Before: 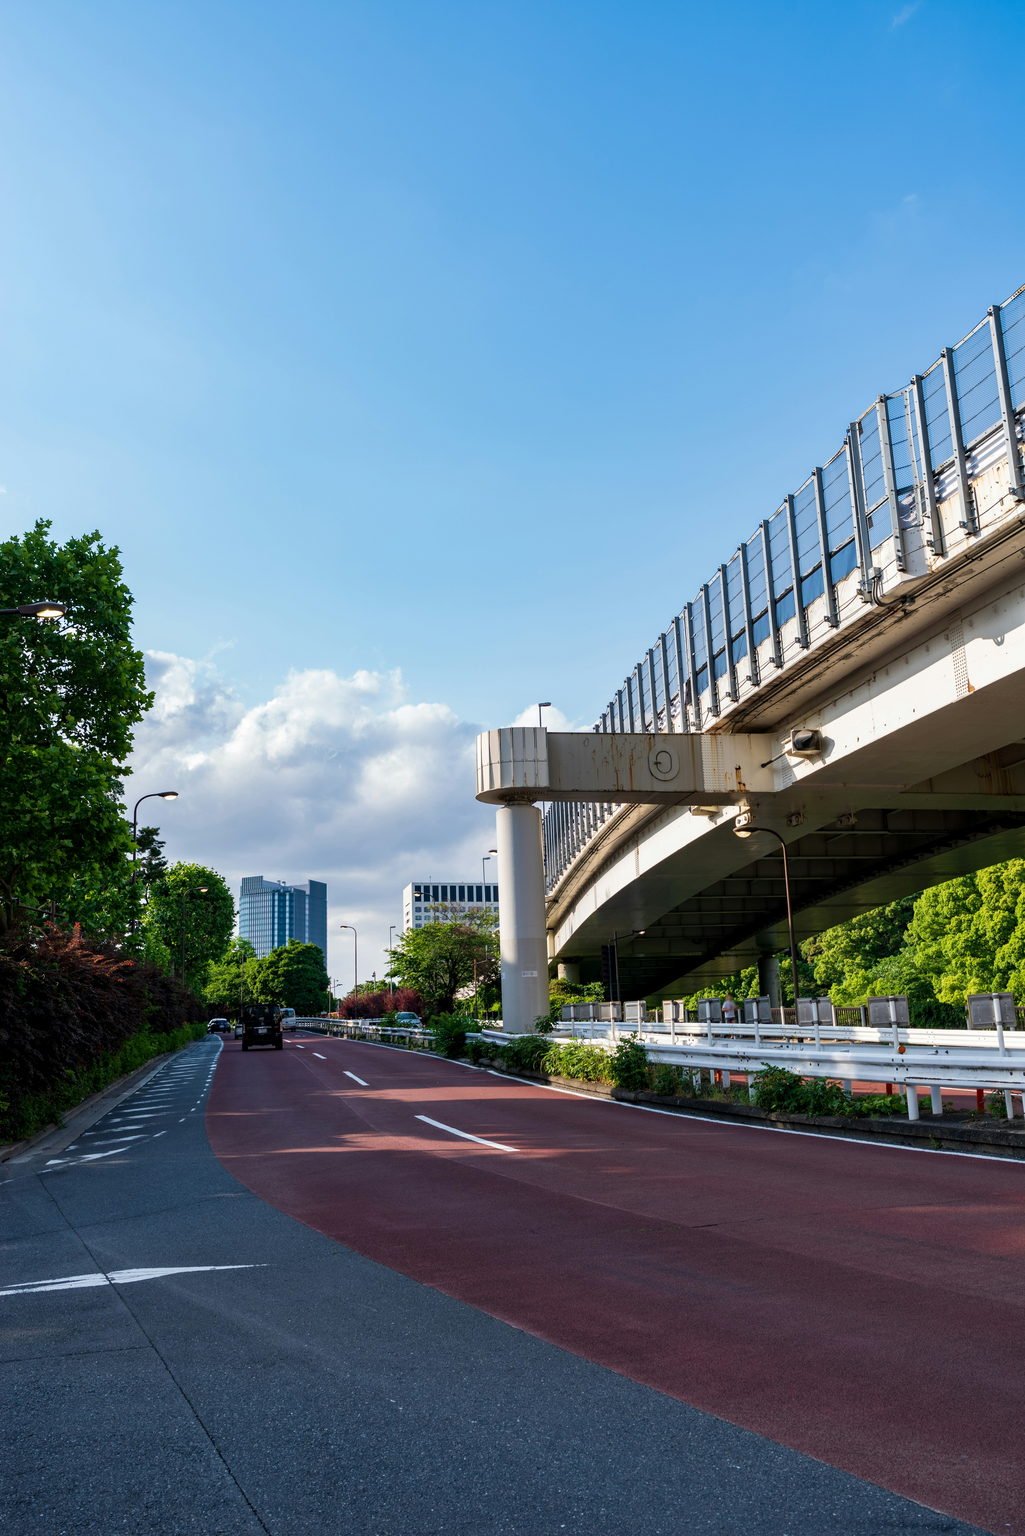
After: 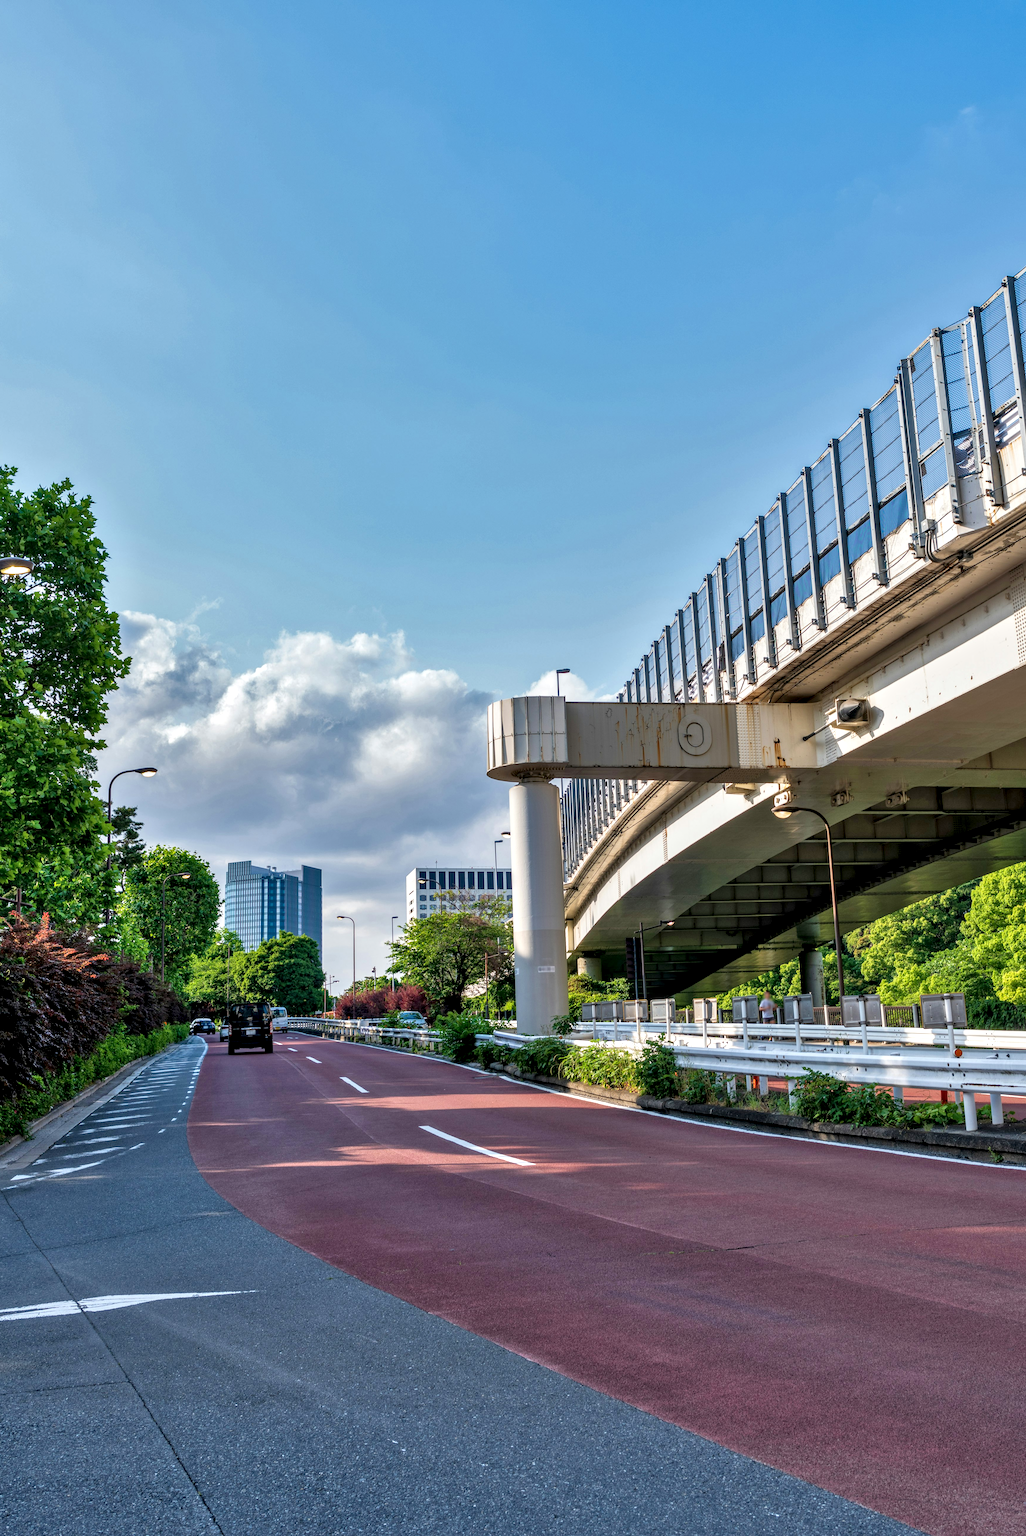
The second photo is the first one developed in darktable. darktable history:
shadows and highlights: soften with gaussian
local contrast: detail 130%
crop: left 3.568%, top 6.427%, right 5.943%, bottom 3.208%
tone equalizer: -8 EV 1.03 EV, -7 EV 0.978 EV, -6 EV 1.03 EV, -5 EV 0.989 EV, -4 EV 1.03 EV, -3 EV 0.76 EV, -2 EV 0.474 EV, -1 EV 0.242 EV
